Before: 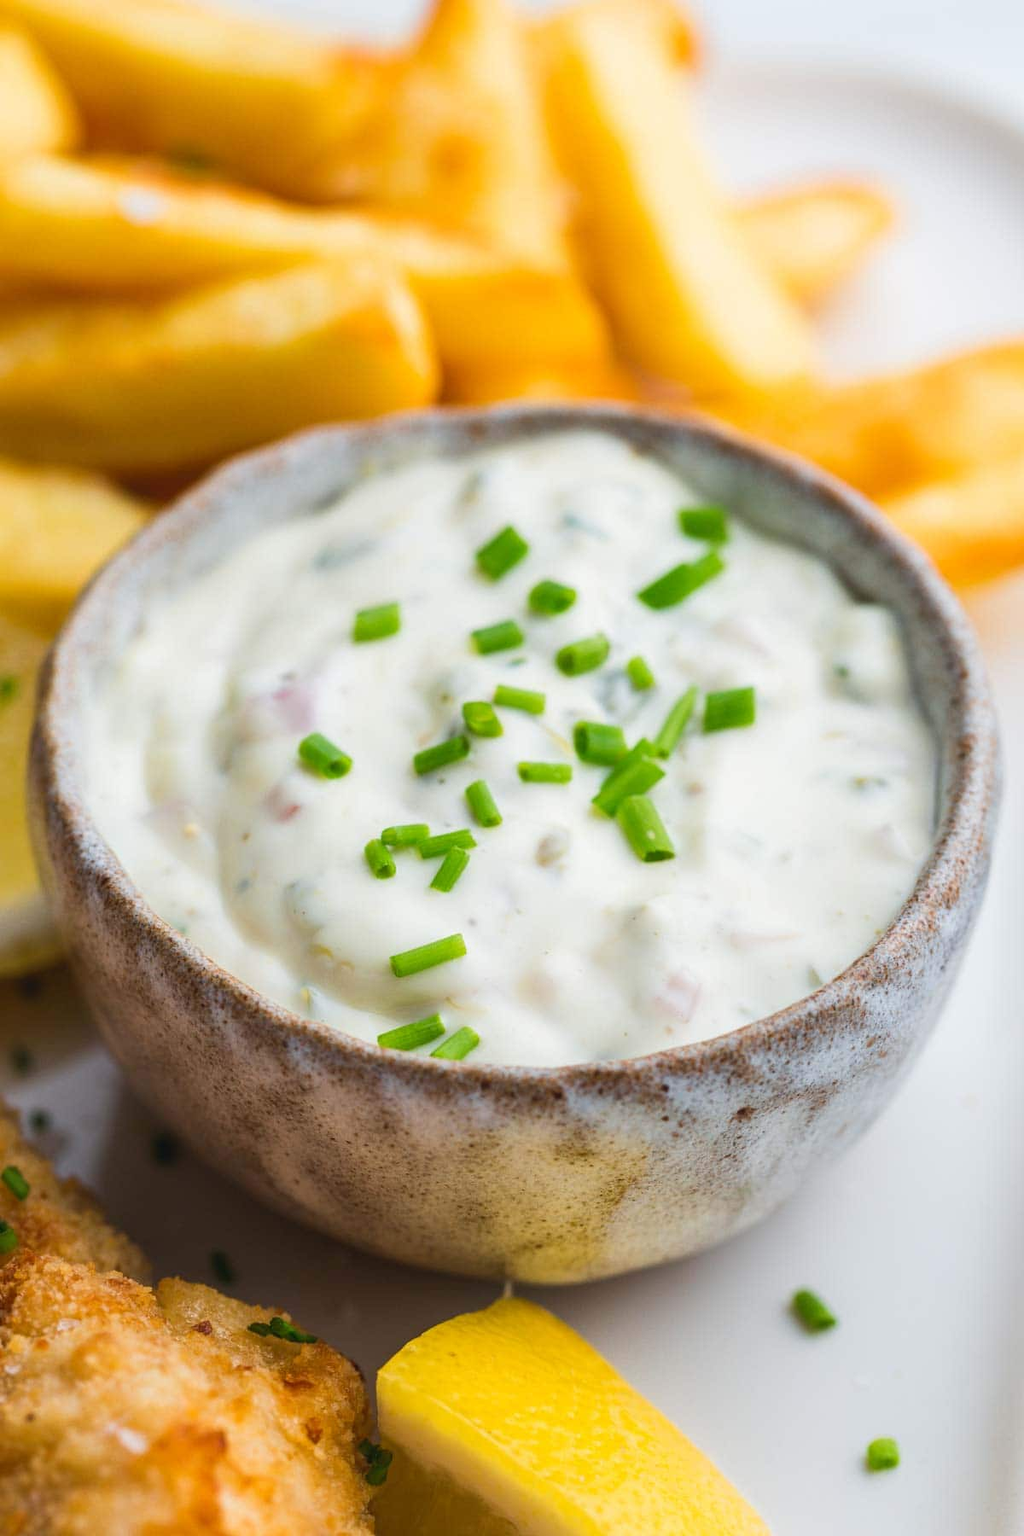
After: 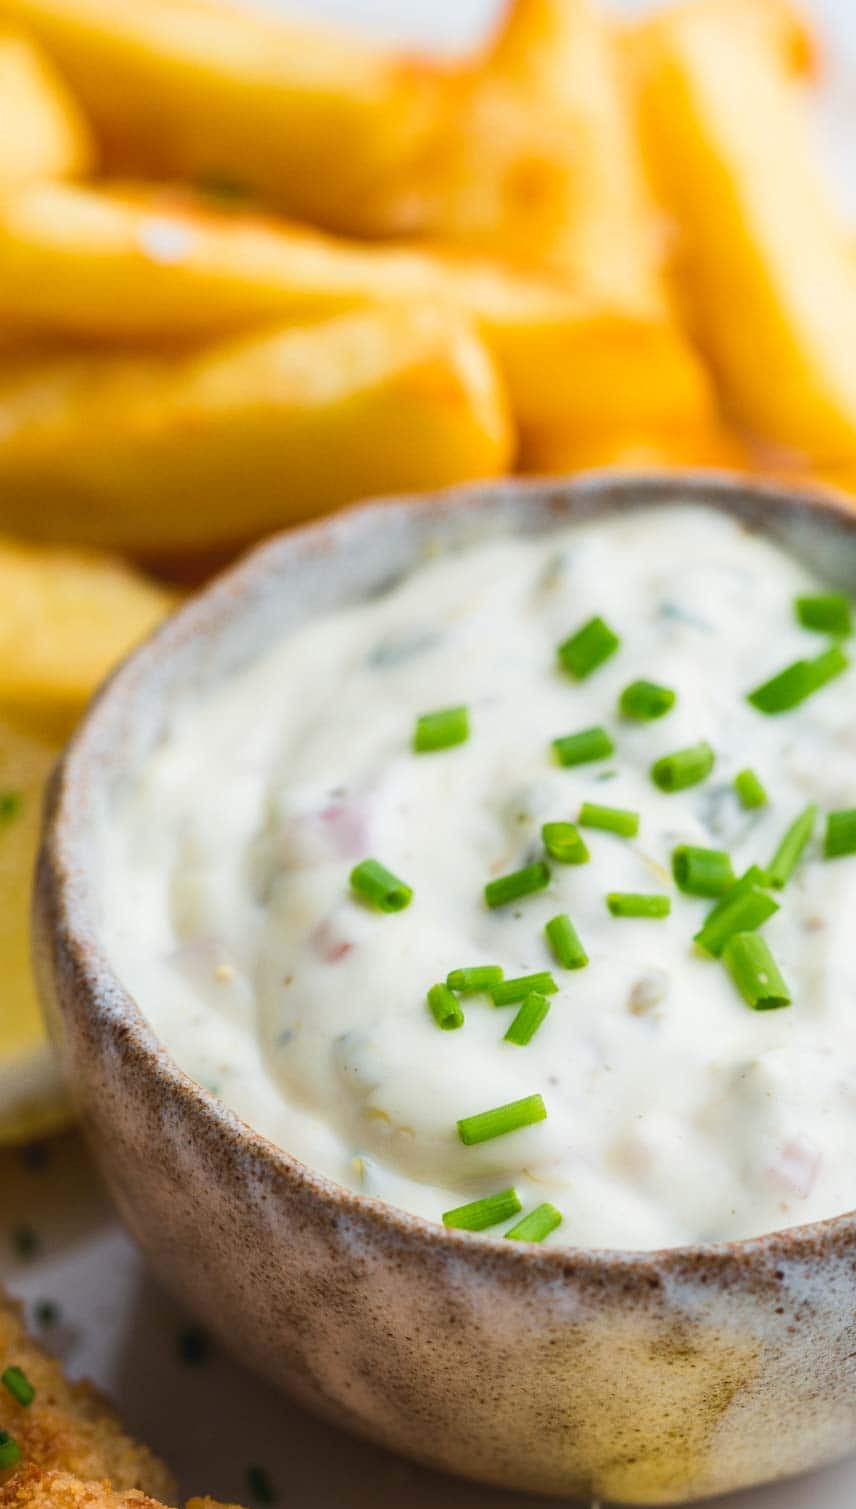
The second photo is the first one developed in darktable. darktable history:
crop: right 28.639%, bottom 16.128%
